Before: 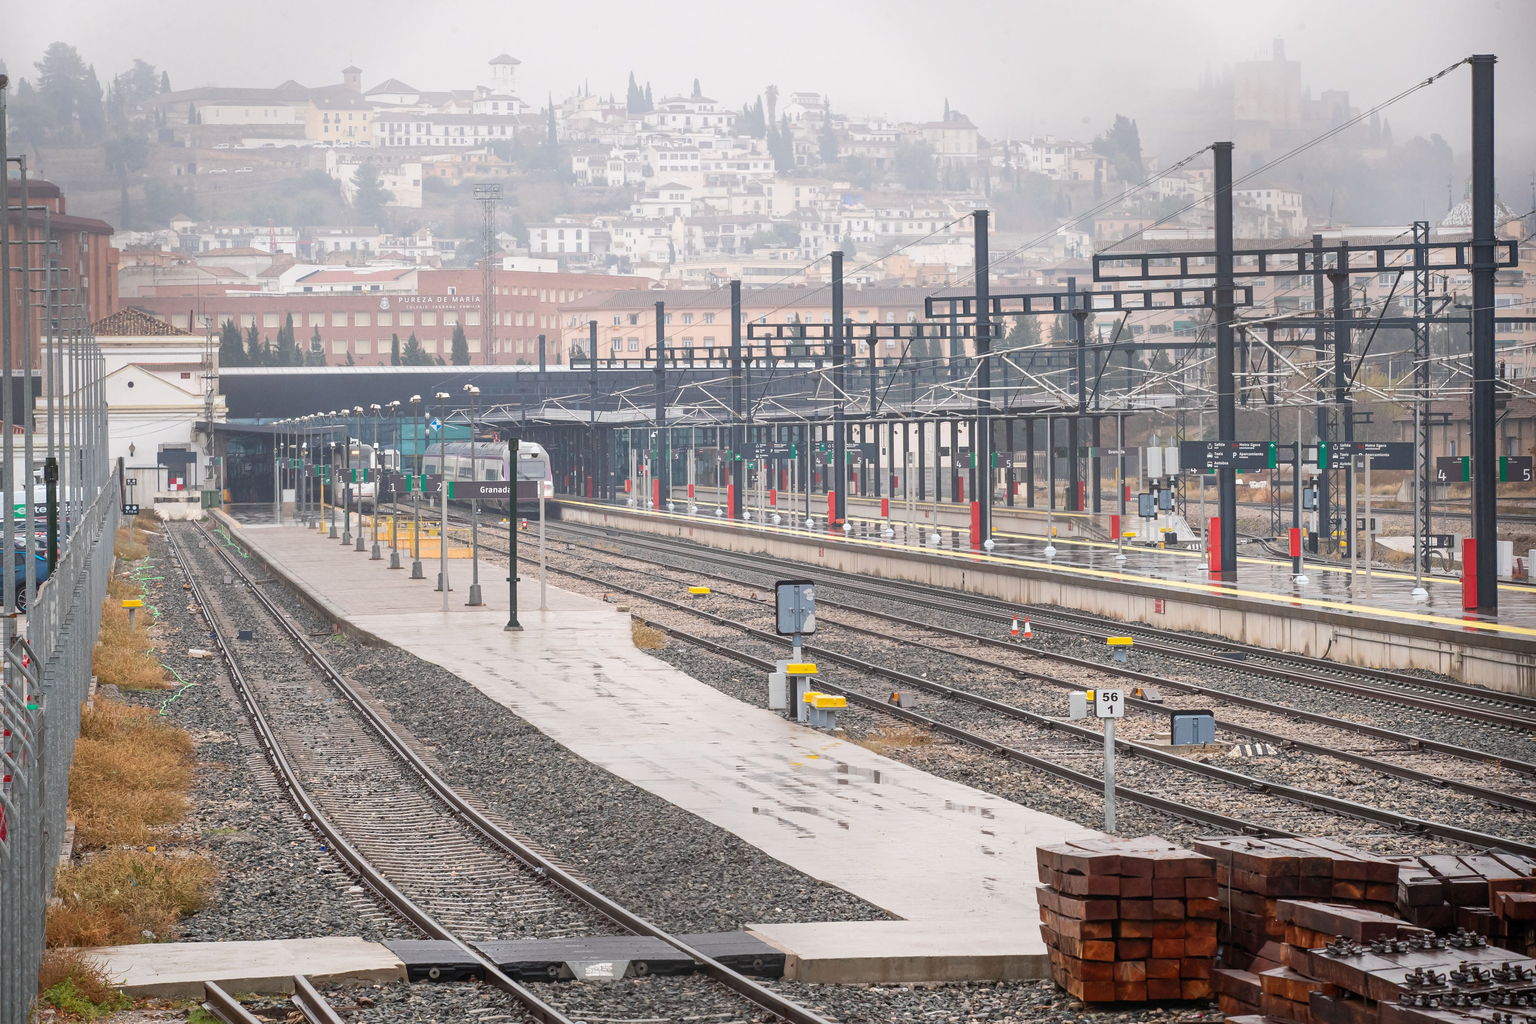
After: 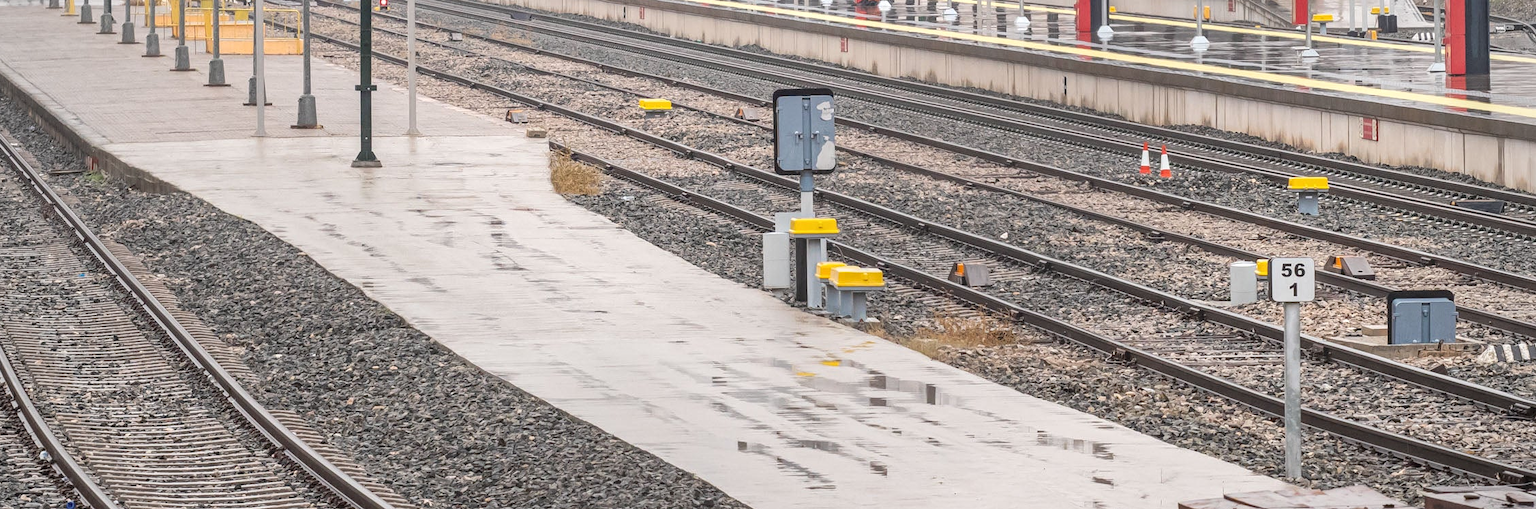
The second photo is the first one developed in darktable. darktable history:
crop: left 18.091%, top 51.13%, right 17.525%, bottom 16.85%
local contrast: on, module defaults
vignetting: brightness -0.167
